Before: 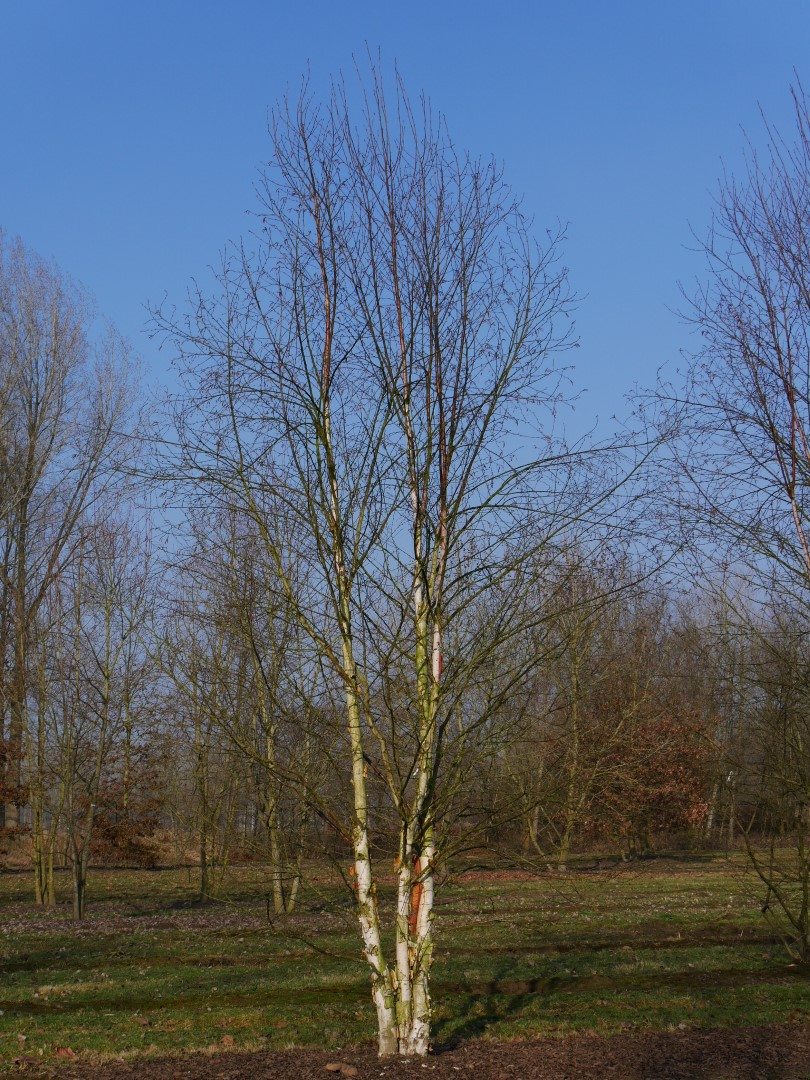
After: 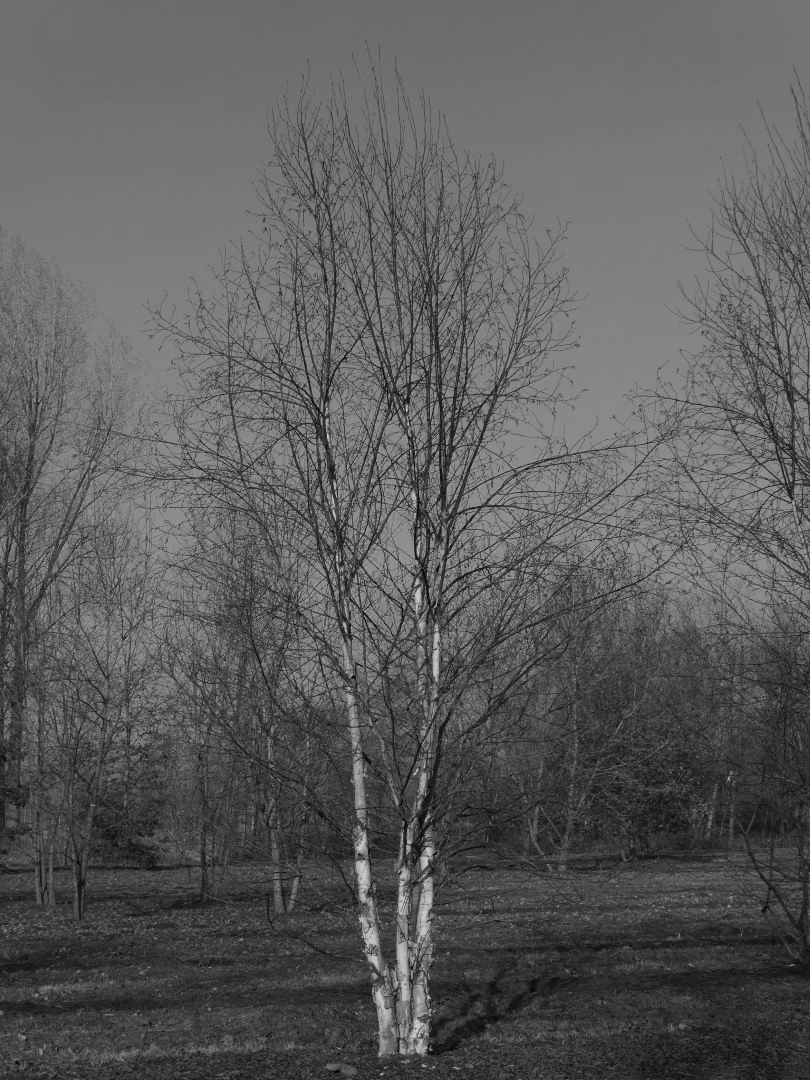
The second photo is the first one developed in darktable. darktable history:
monochrome: on, module defaults
color zones: curves: ch0 [(0, 0.425) (0.143, 0.422) (0.286, 0.42) (0.429, 0.419) (0.571, 0.419) (0.714, 0.42) (0.857, 0.422) (1, 0.425)]; ch1 [(0, 0.666) (0.143, 0.669) (0.286, 0.671) (0.429, 0.67) (0.571, 0.67) (0.714, 0.67) (0.857, 0.67) (1, 0.666)]
